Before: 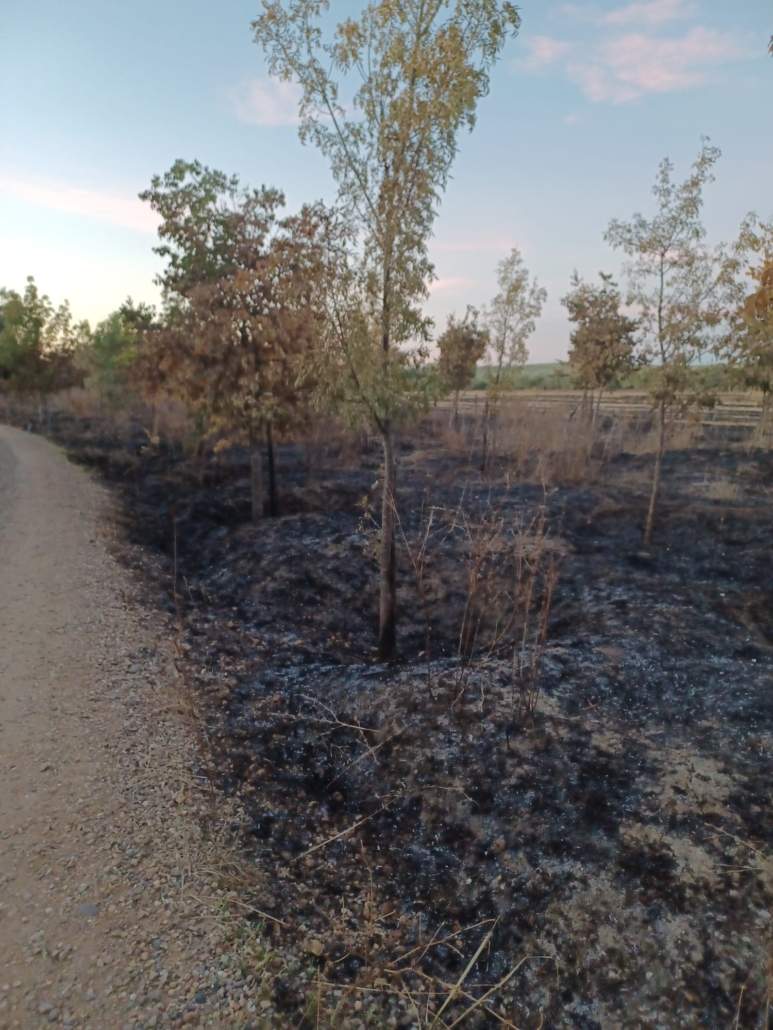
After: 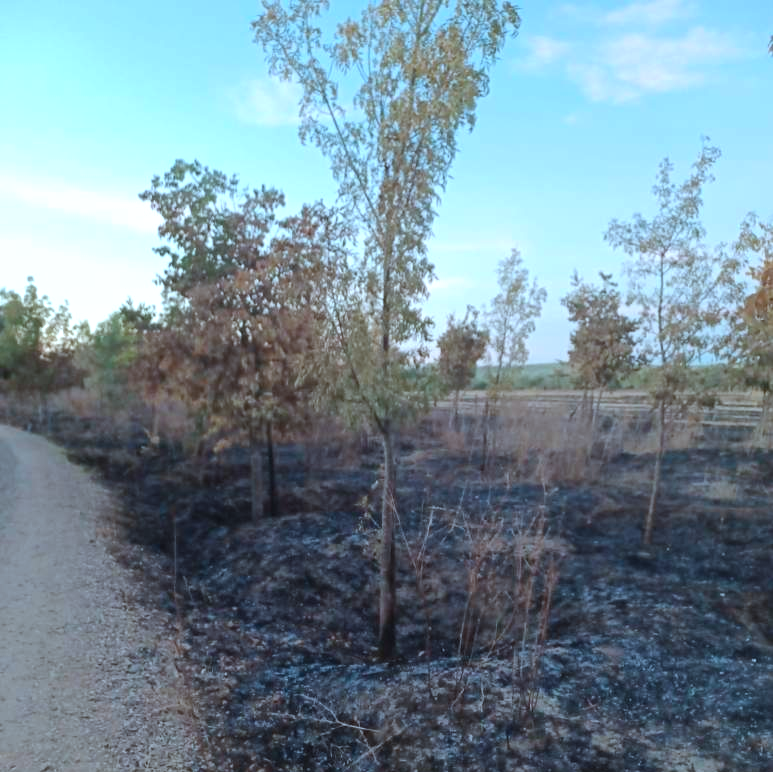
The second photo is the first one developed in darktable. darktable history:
crop: bottom 24.994%
exposure: black level correction 0, exposure 0.498 EV, compensate highlight preservation false
color correction: highlights a* -9.26, highlights b* -22.53
